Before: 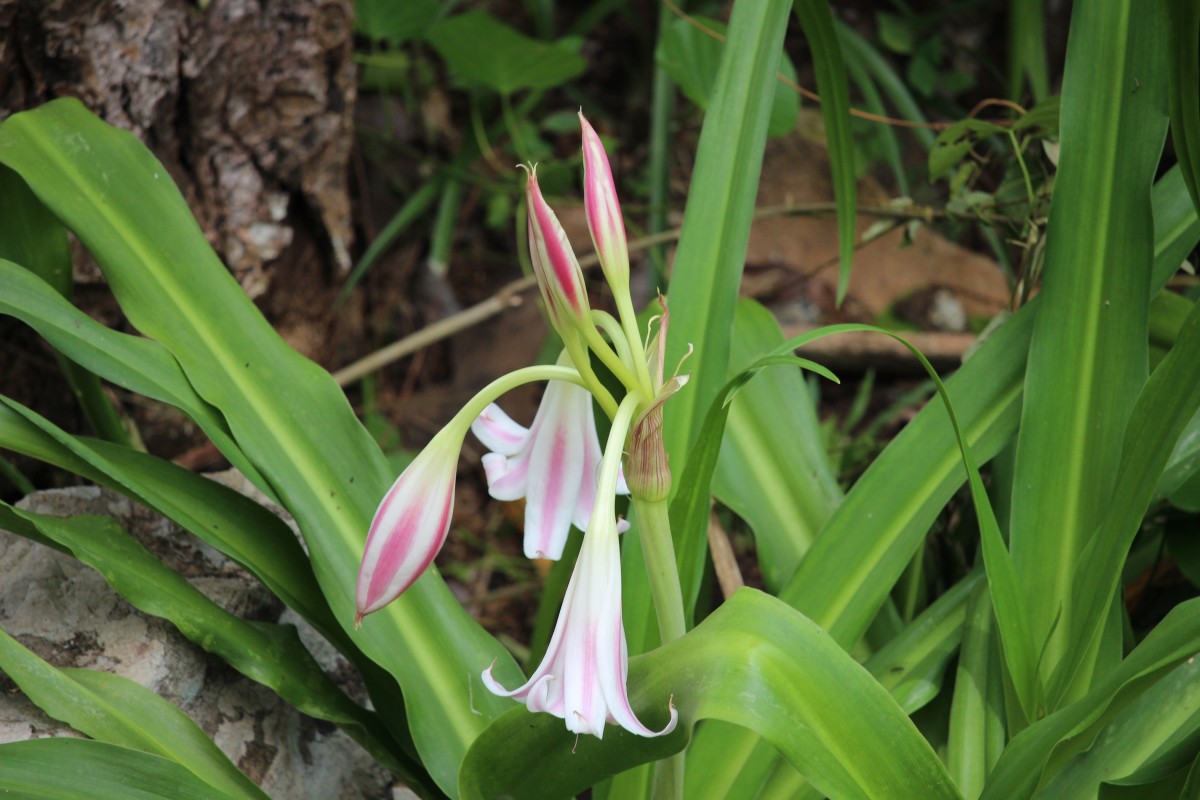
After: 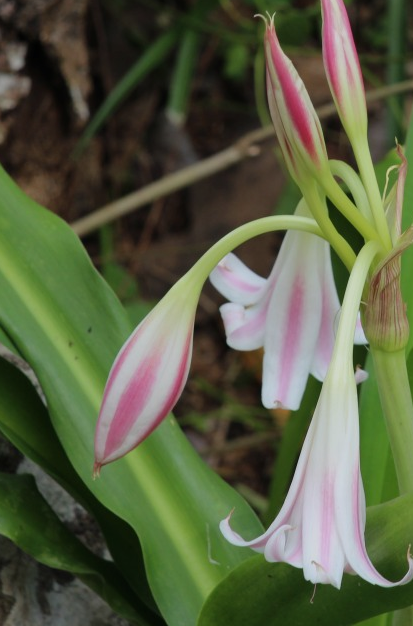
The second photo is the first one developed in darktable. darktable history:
crop and rotate: left 21.869%, top 18.775%, right 43.693%, bottom 2.965%
exposure: exposure -0.487 EV, compensate highlight preservation false
